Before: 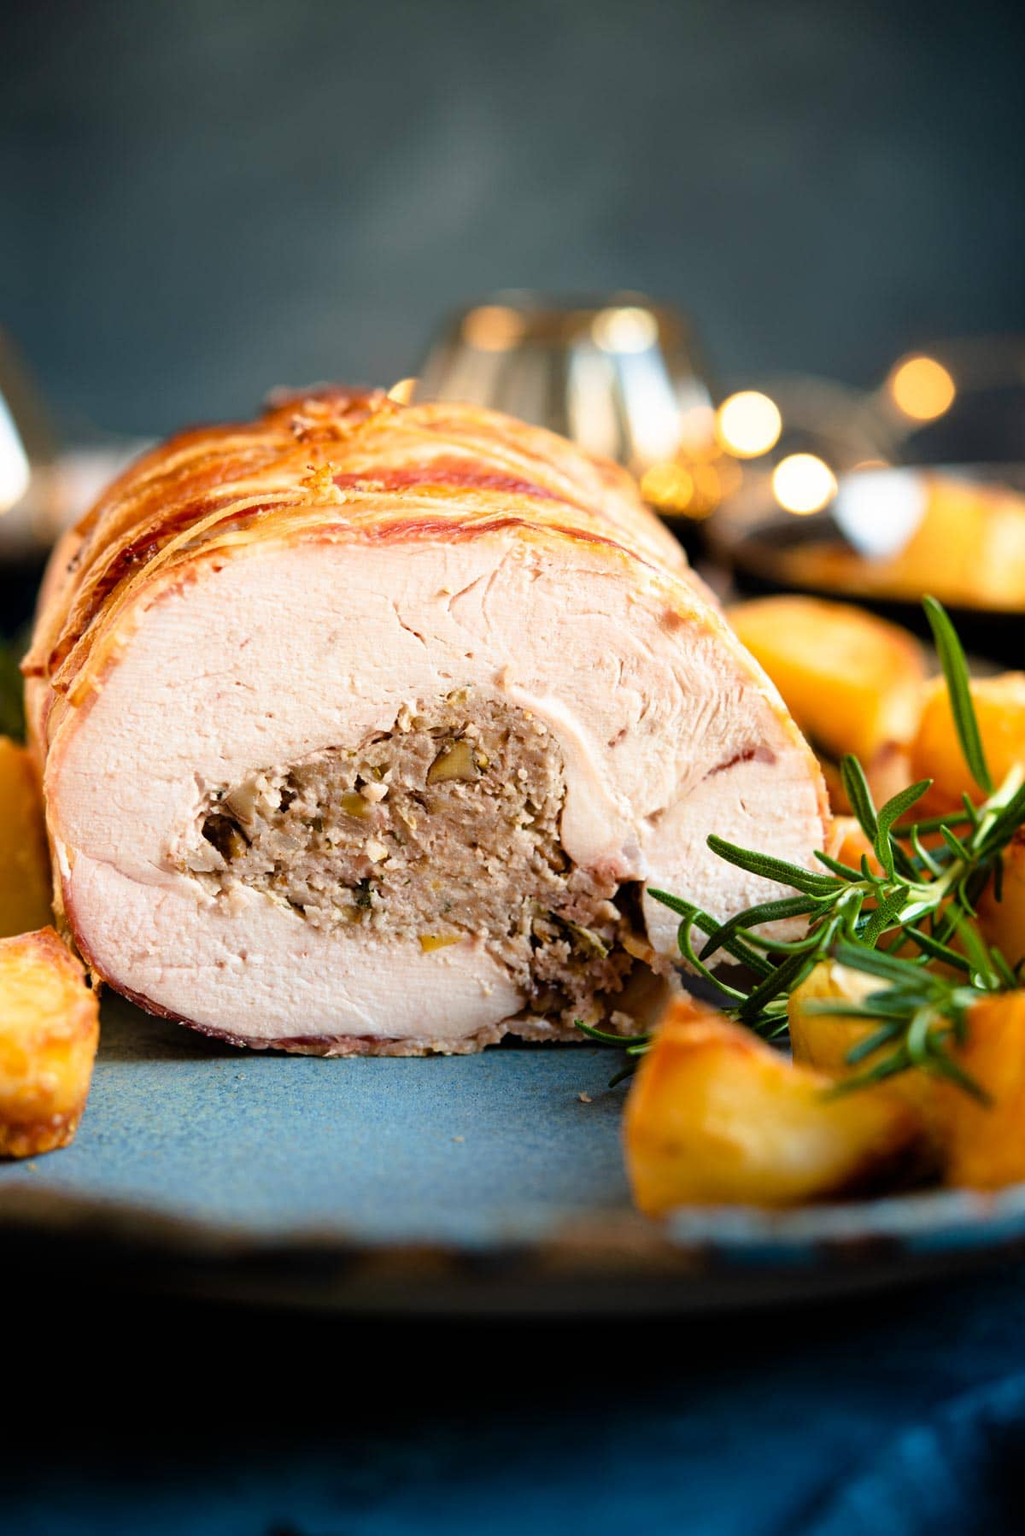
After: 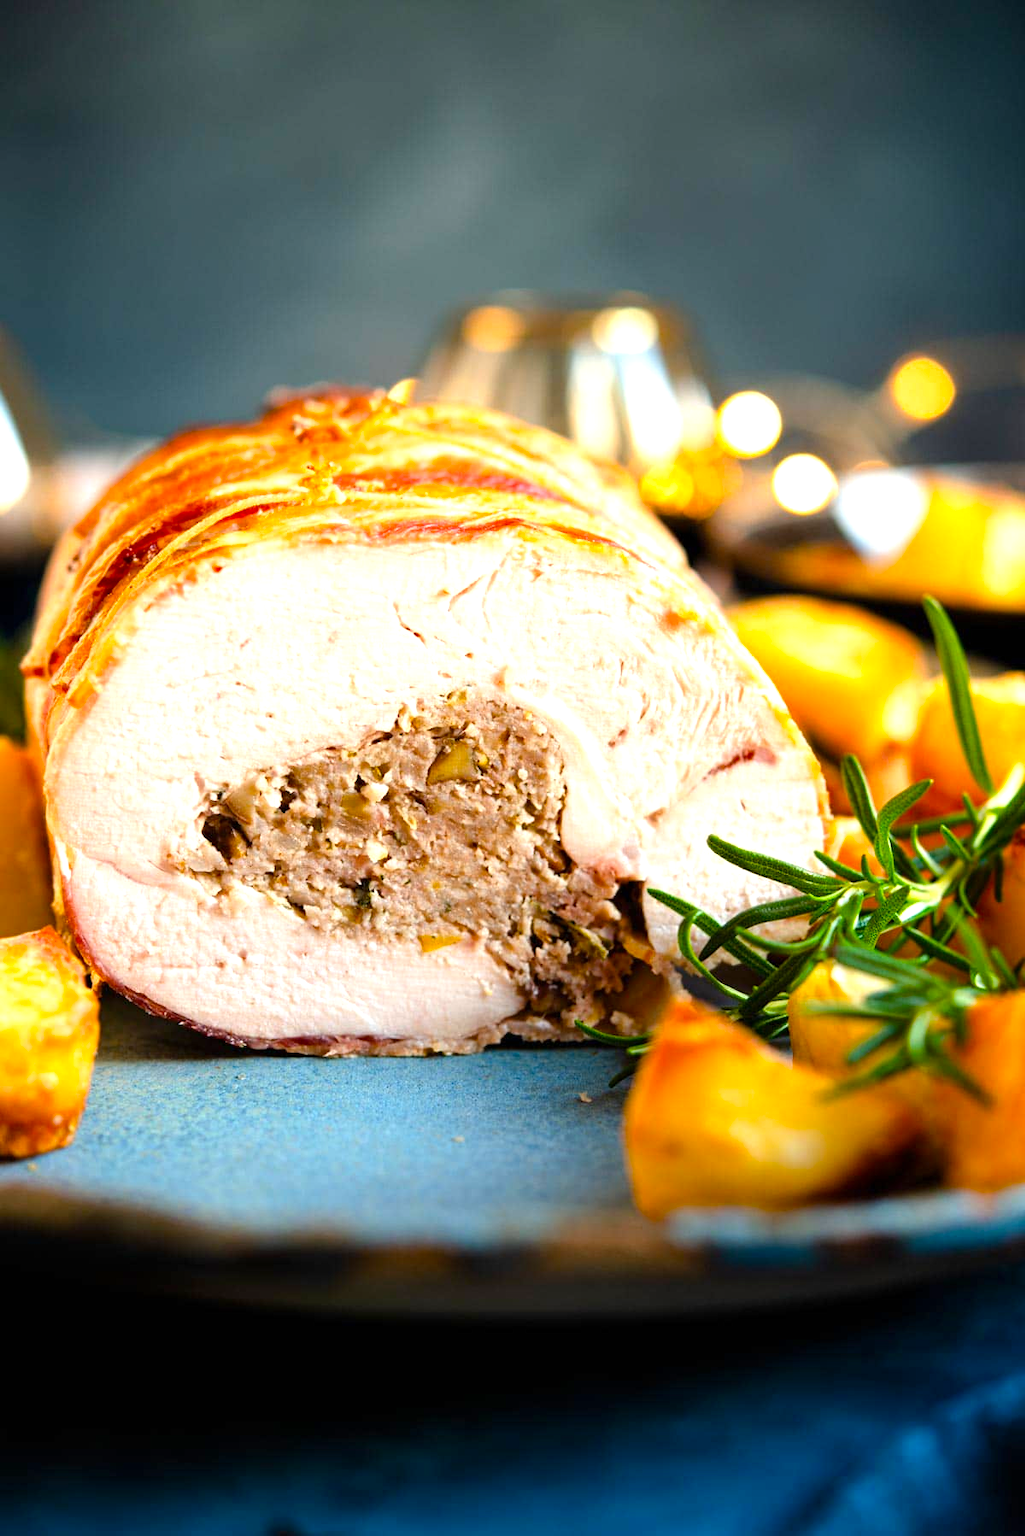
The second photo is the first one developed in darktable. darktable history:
color balance: output saturation 120%
exposure: exposure 0.515 EV, compensate highlight preservation false
